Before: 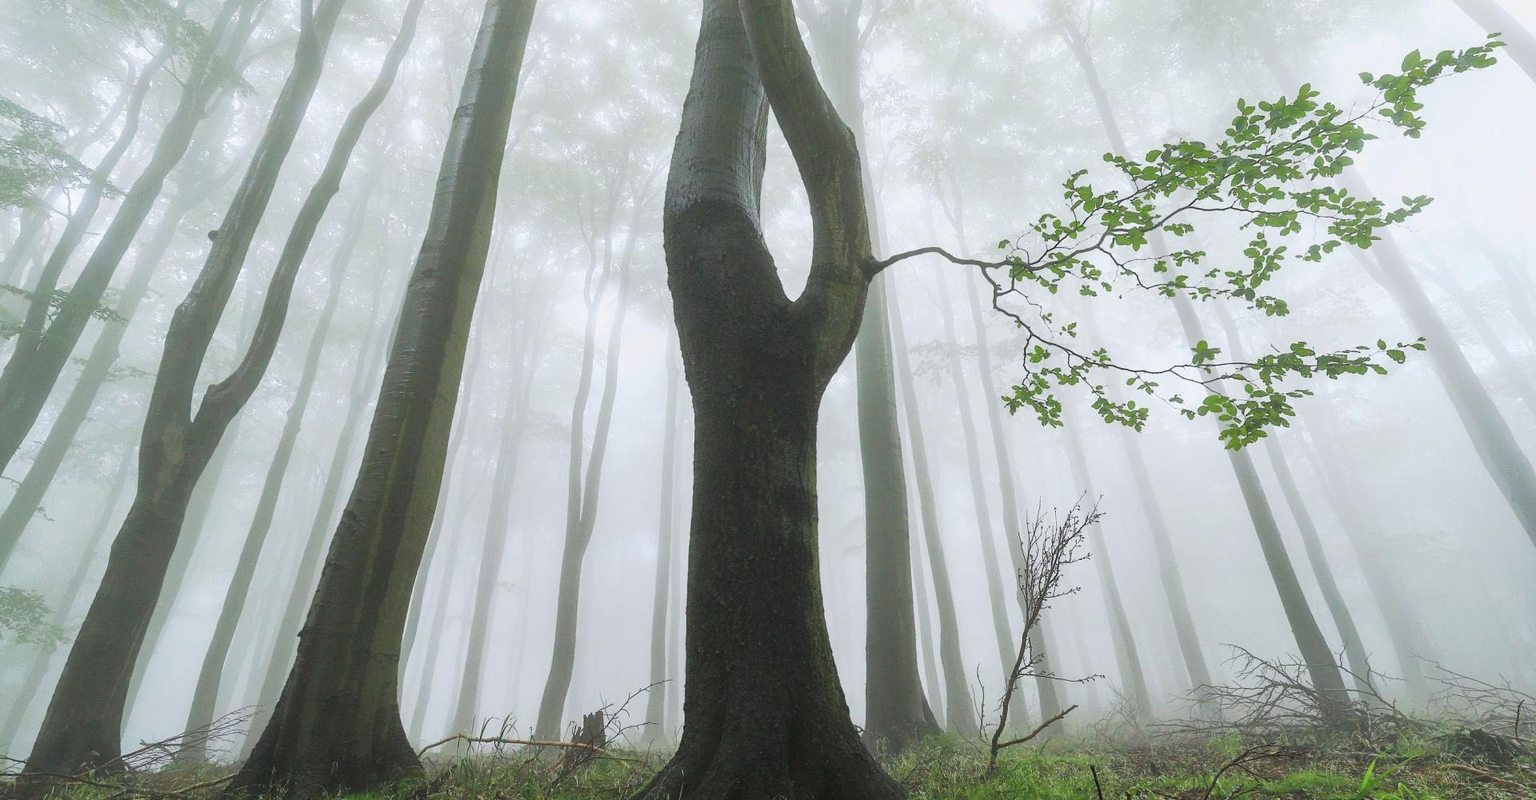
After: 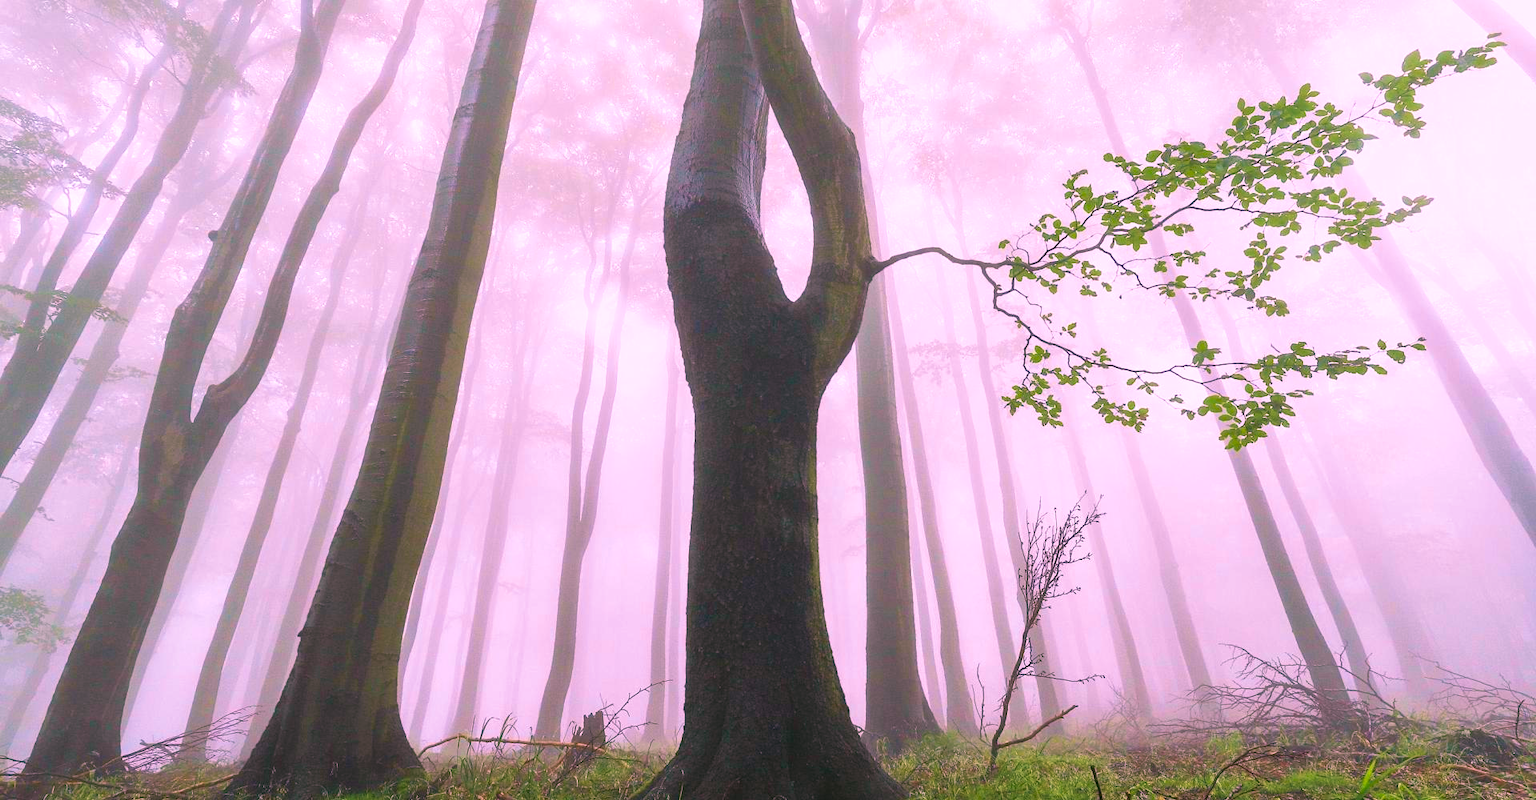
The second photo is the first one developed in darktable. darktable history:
color balance rgb: perceptual saturation grading › global saturation 20%, global vibrance 20%
velvia: strength 50%
color balance: mode lift, gamma, gain (sRGB), lift [1, 1, 1.022, 1.026]
white balance: red 1.188, blue 1.11
